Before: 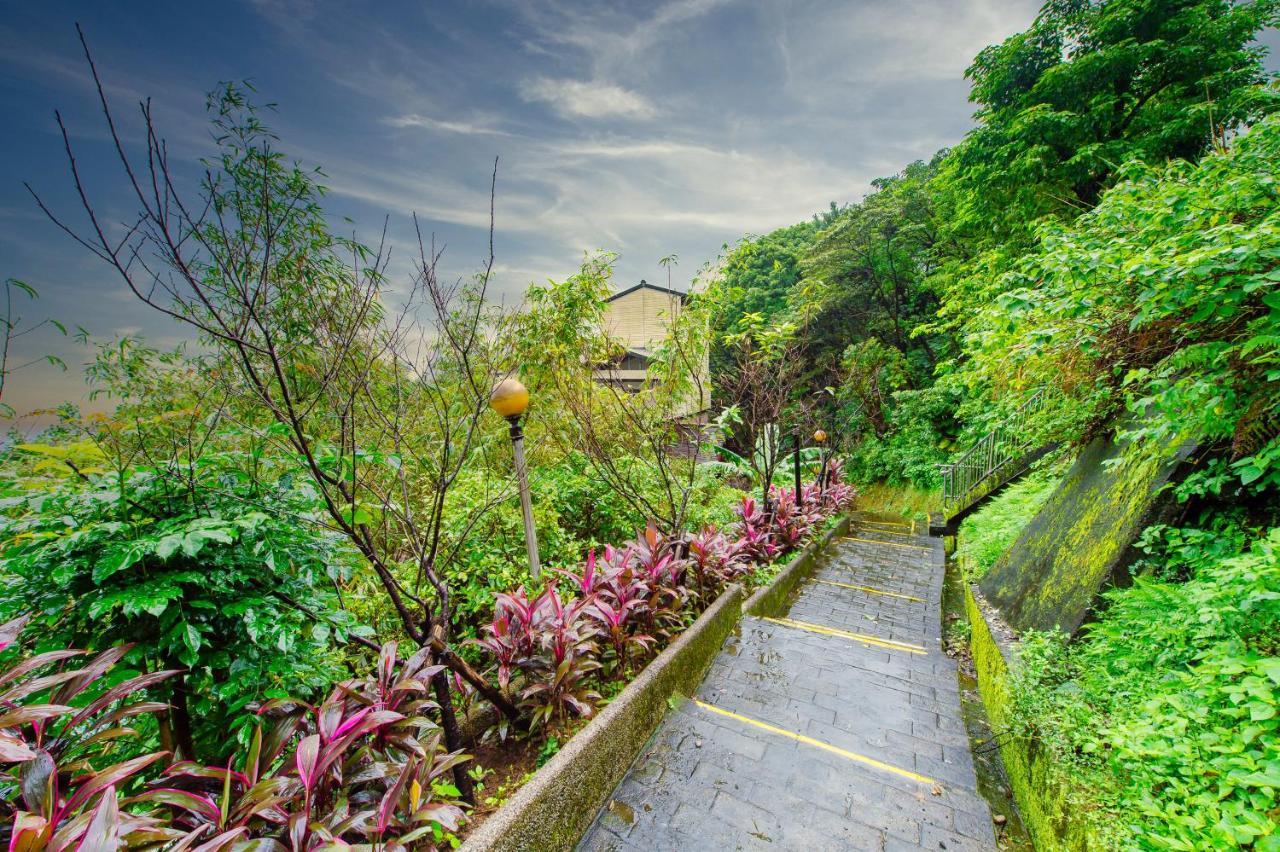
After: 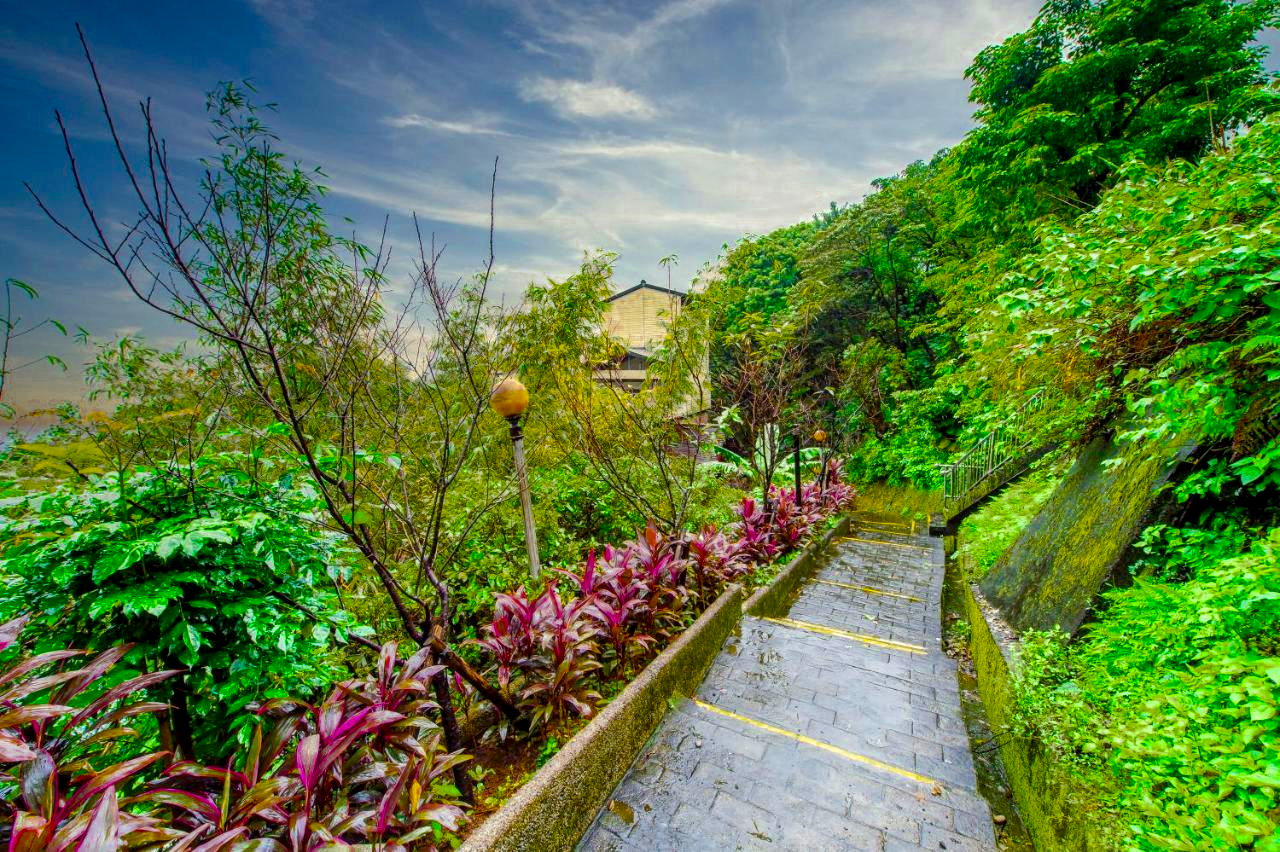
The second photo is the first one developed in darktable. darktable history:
local contrast: detail 130%
color balance rgb: linear chroma grading › global chroma 15%, perceptual saturation grading › global saturation 30%
color zones: curves: ch0 [(0.11, 0.396) (0.195, 0.36) (0.25, 0.5) (0.303, 0.412) (0.357, 0.544) (0.75, 0.5) (0.967, 0.328)]; ch1 [(0, 0.468) (0.112, 0.512) (0.202, 0.6) (0.25, 0.5) (0.307, 0.352) (0.357, 0.544) (0.75, 0.5) (0.963, 0.524)]
